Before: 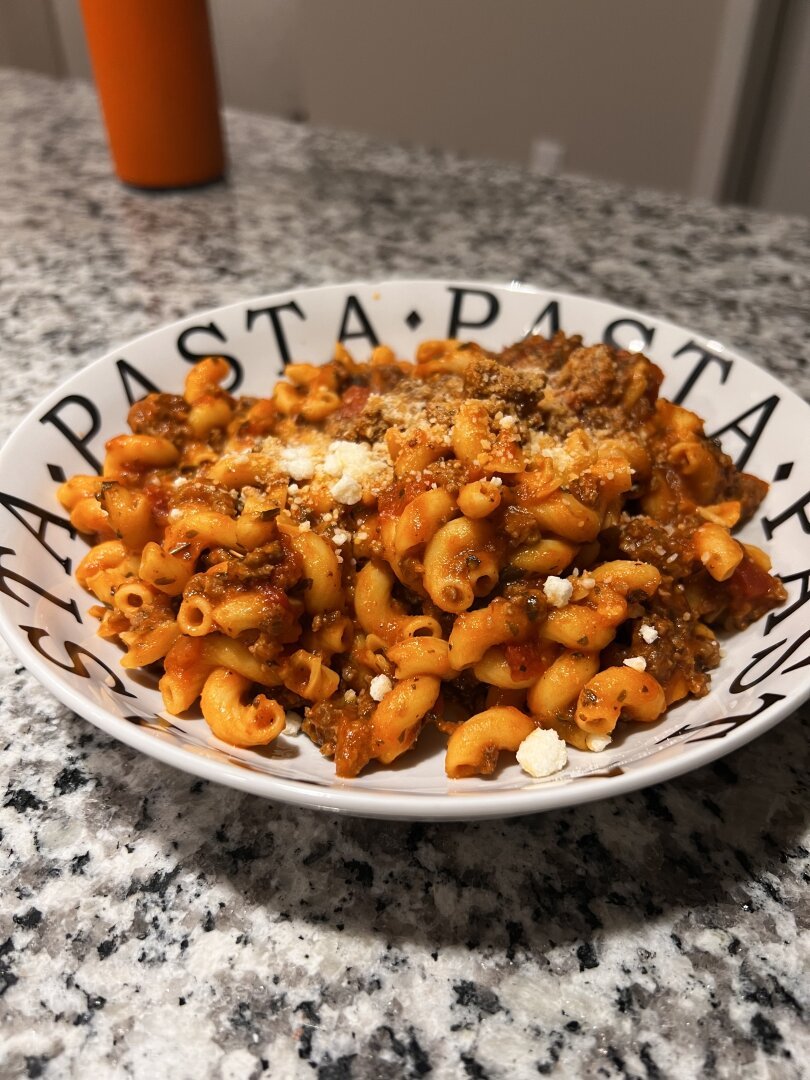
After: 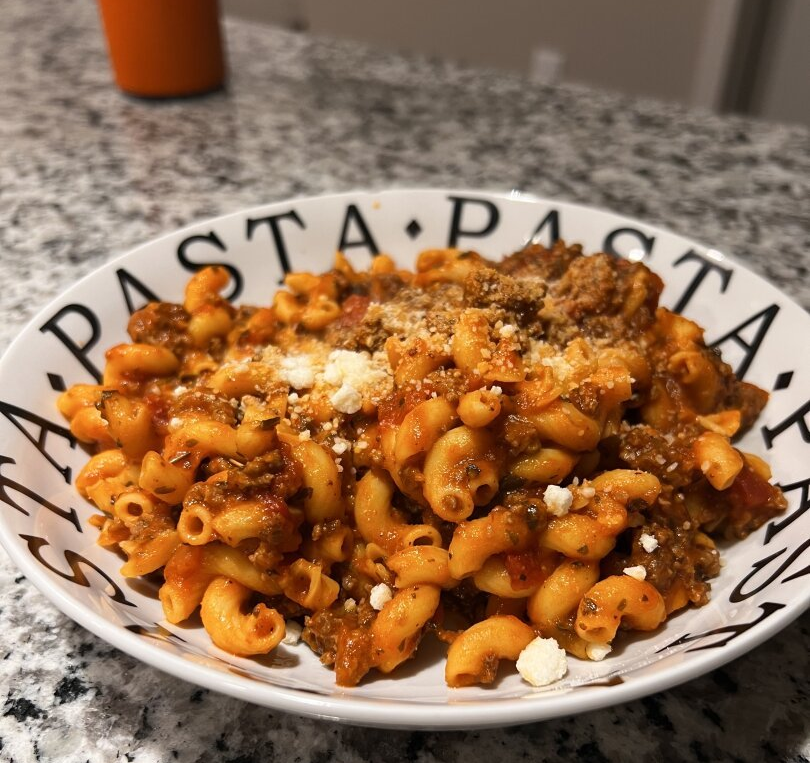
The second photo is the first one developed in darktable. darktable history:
crop and rotate: top 8.464%, bottom 20.814%
